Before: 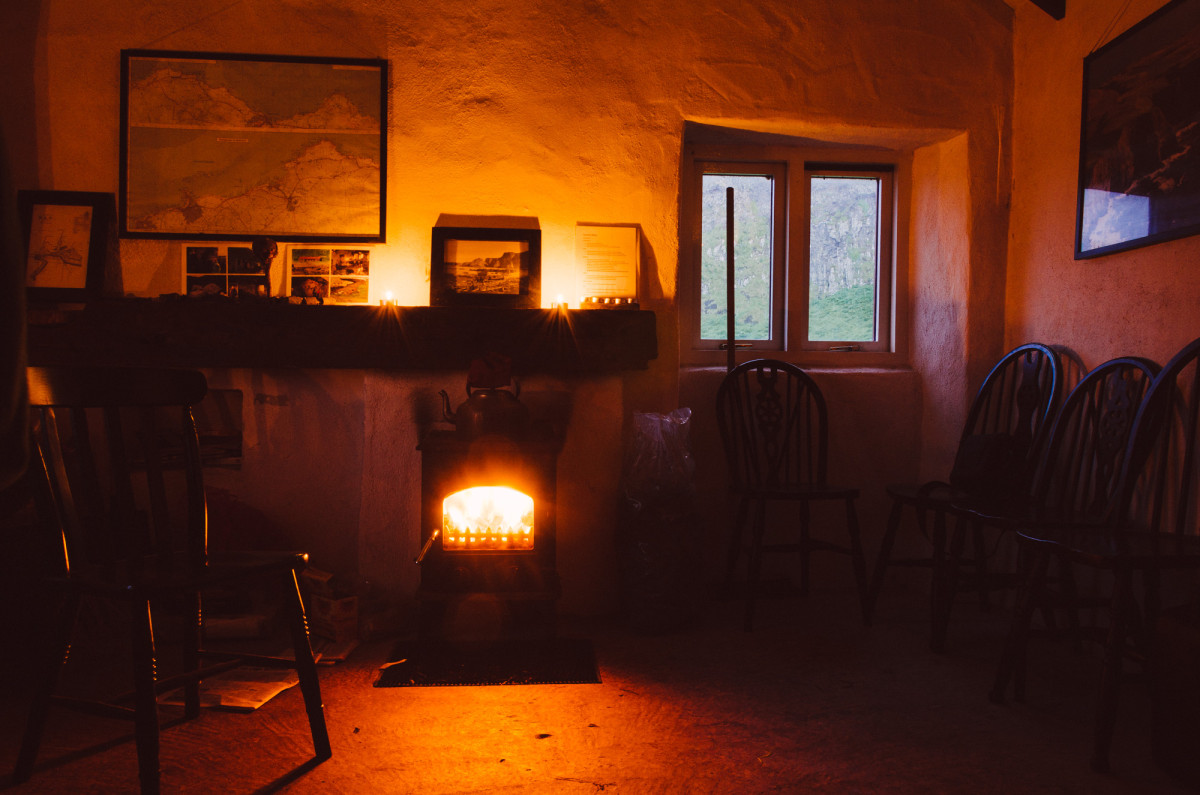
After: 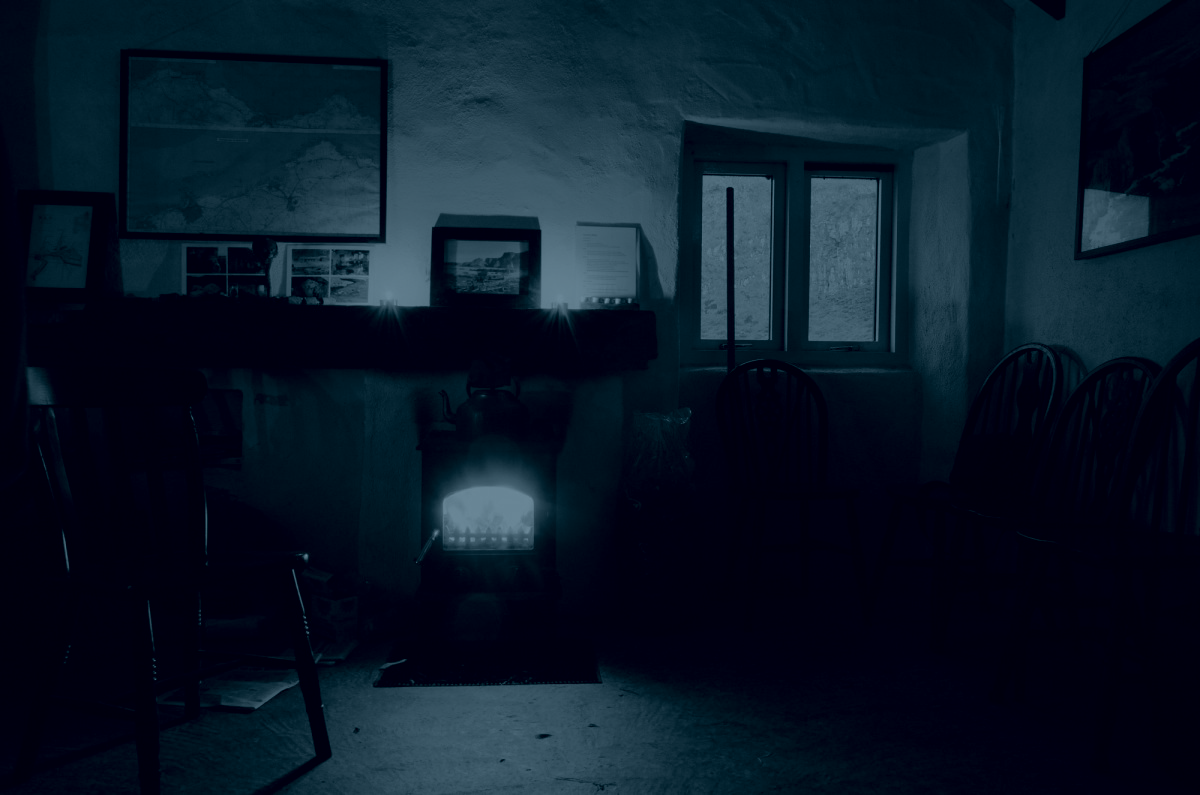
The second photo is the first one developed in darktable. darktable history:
colorize: hue 194.4°, saturation 29%, source mix 61.75%, lightness 3.98%, version 1
